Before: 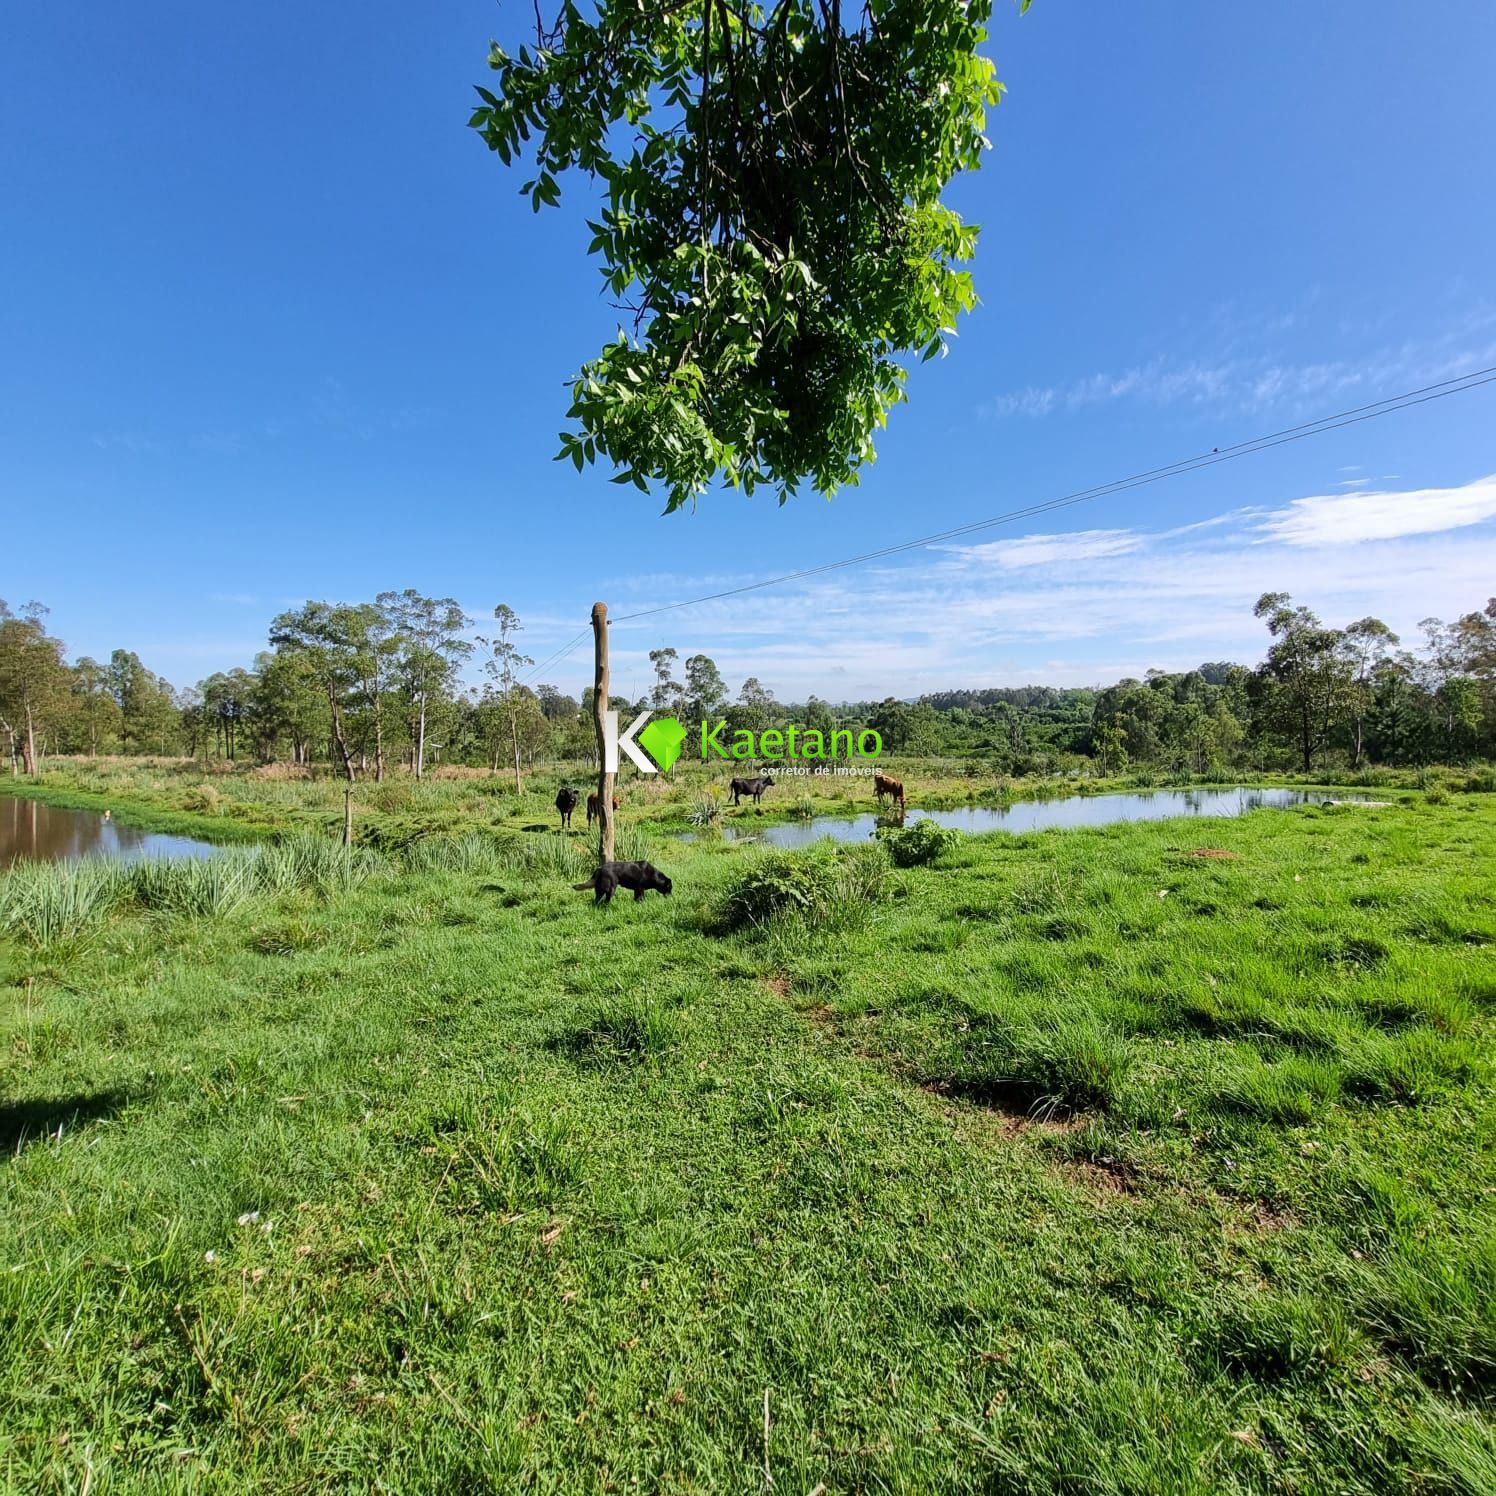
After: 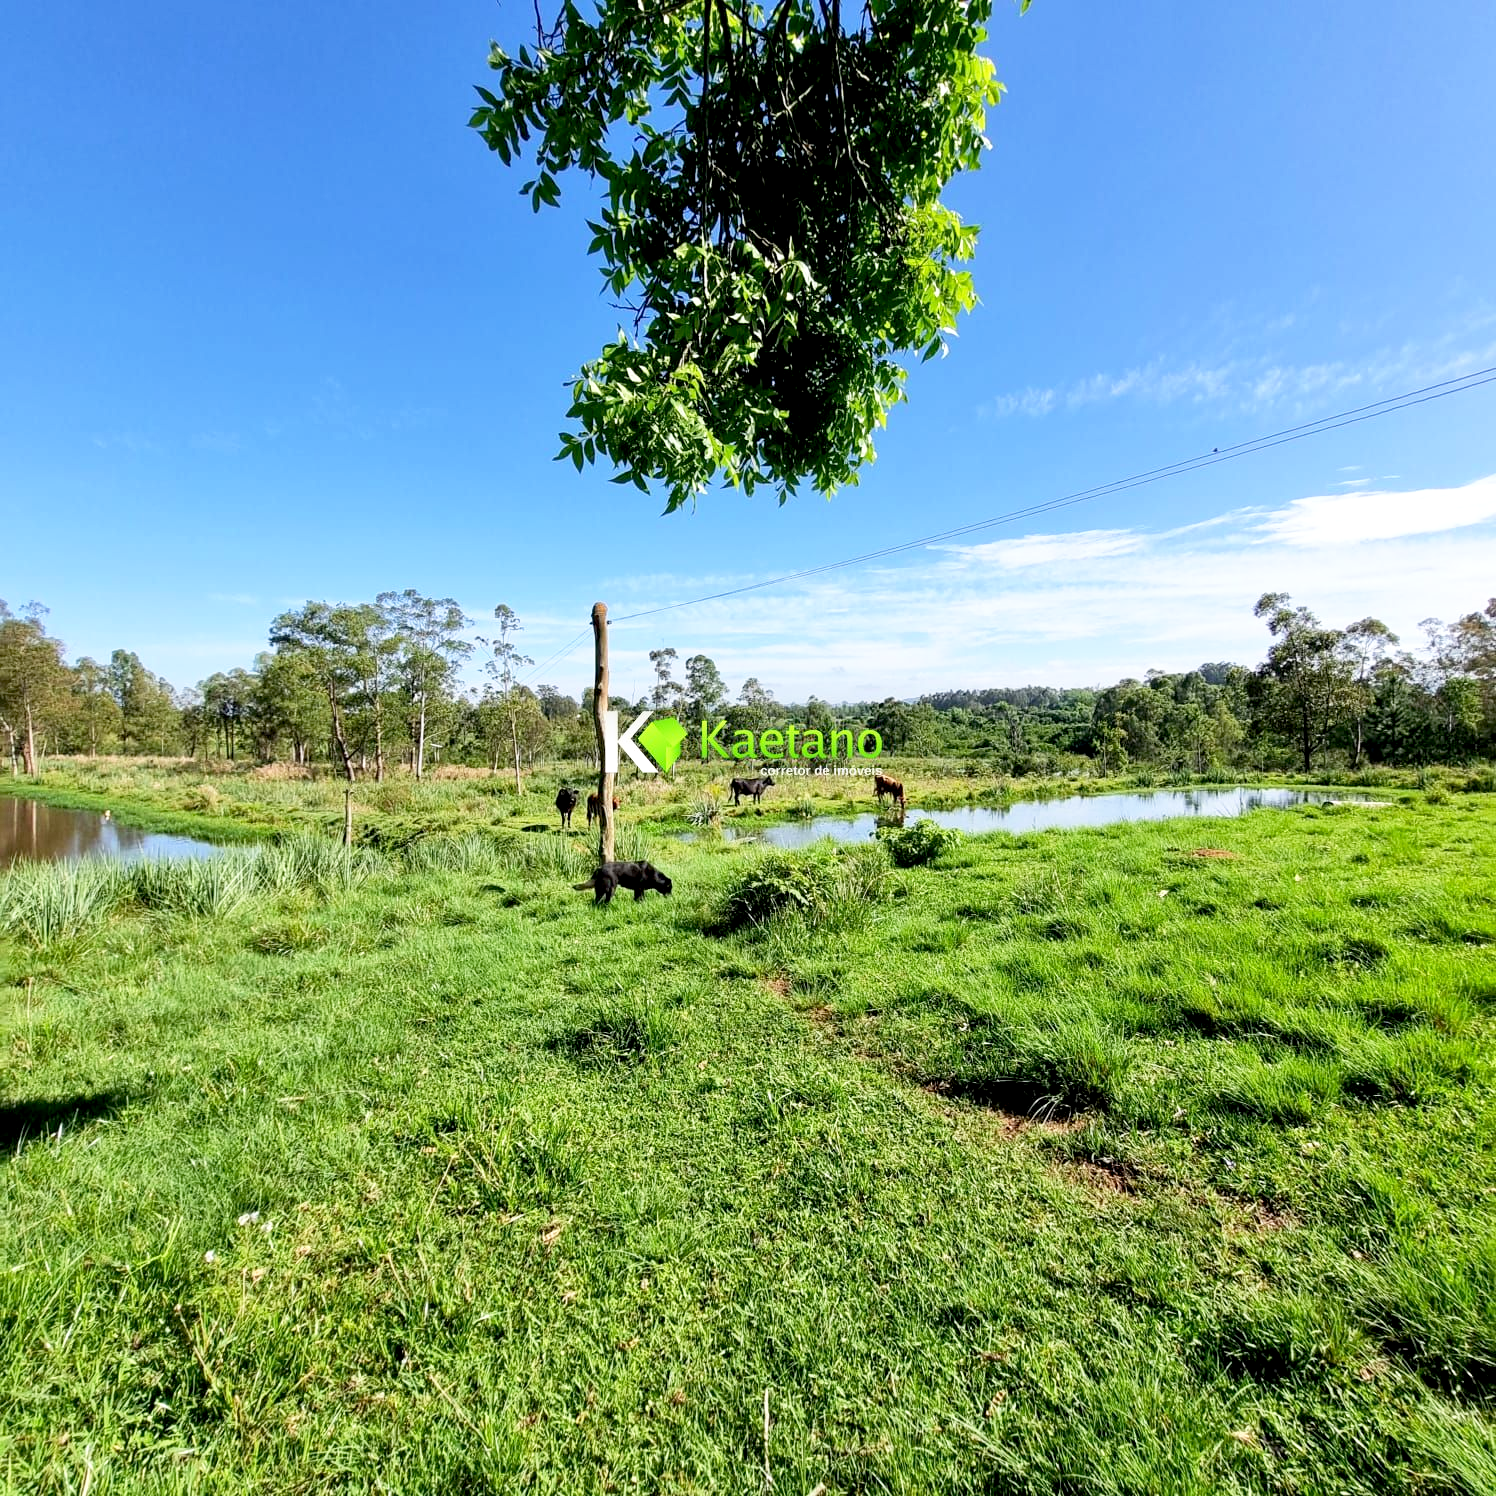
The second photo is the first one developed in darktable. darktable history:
base curve: curves: ch0 [(0, 0) (0.666, 0.806) (1, 1)], preserve colors none
exposure: black level correction 0.007, exposure 0.159 EV, compensate exposure bias true, compensate highlight preservation false
shadows and highlights: shadows -10.38, white point adjustment 1.53, highlights 9.66
